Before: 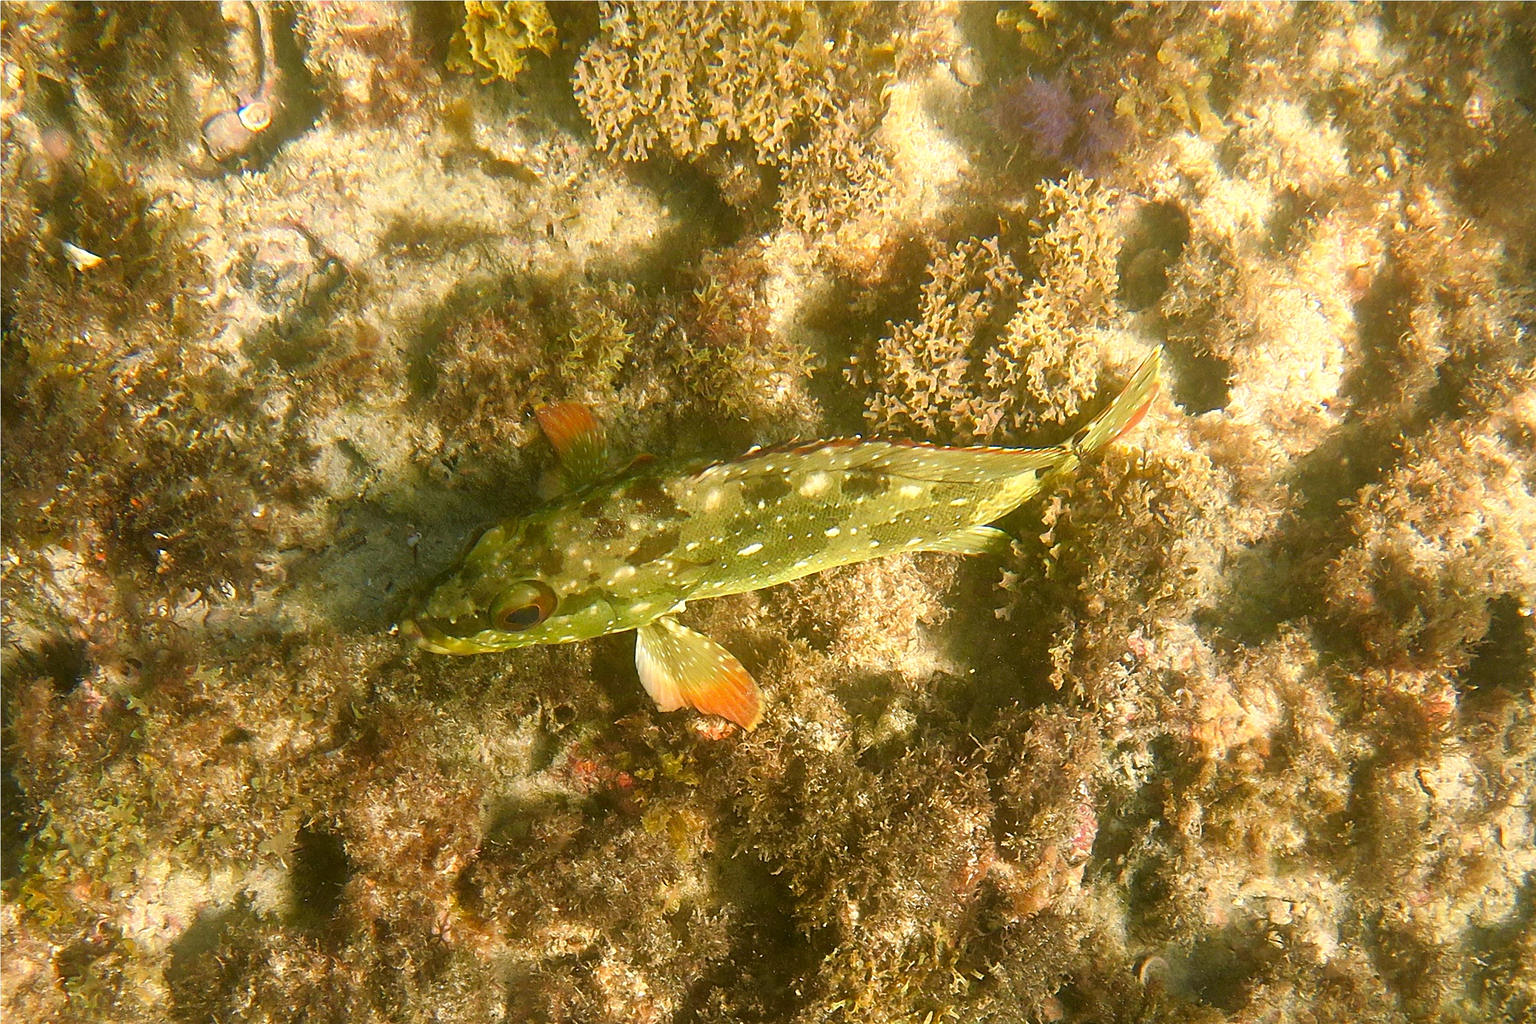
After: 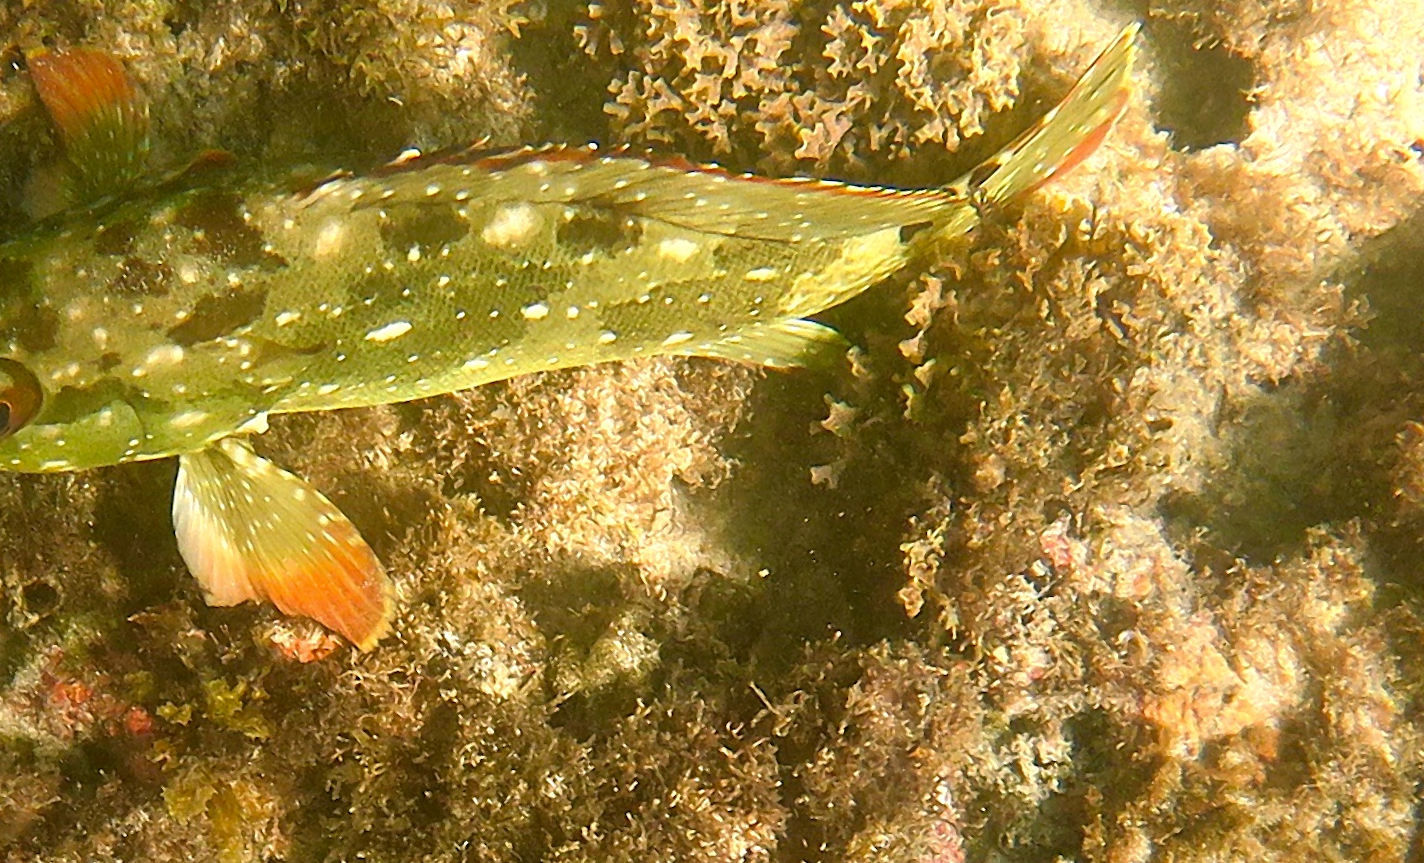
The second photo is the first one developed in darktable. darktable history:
crop: left 35.03%, top 36.625%, right 14.663%, bottom 20.057%
rotate and perspective: rotation 4.1°, automatic cropping off
